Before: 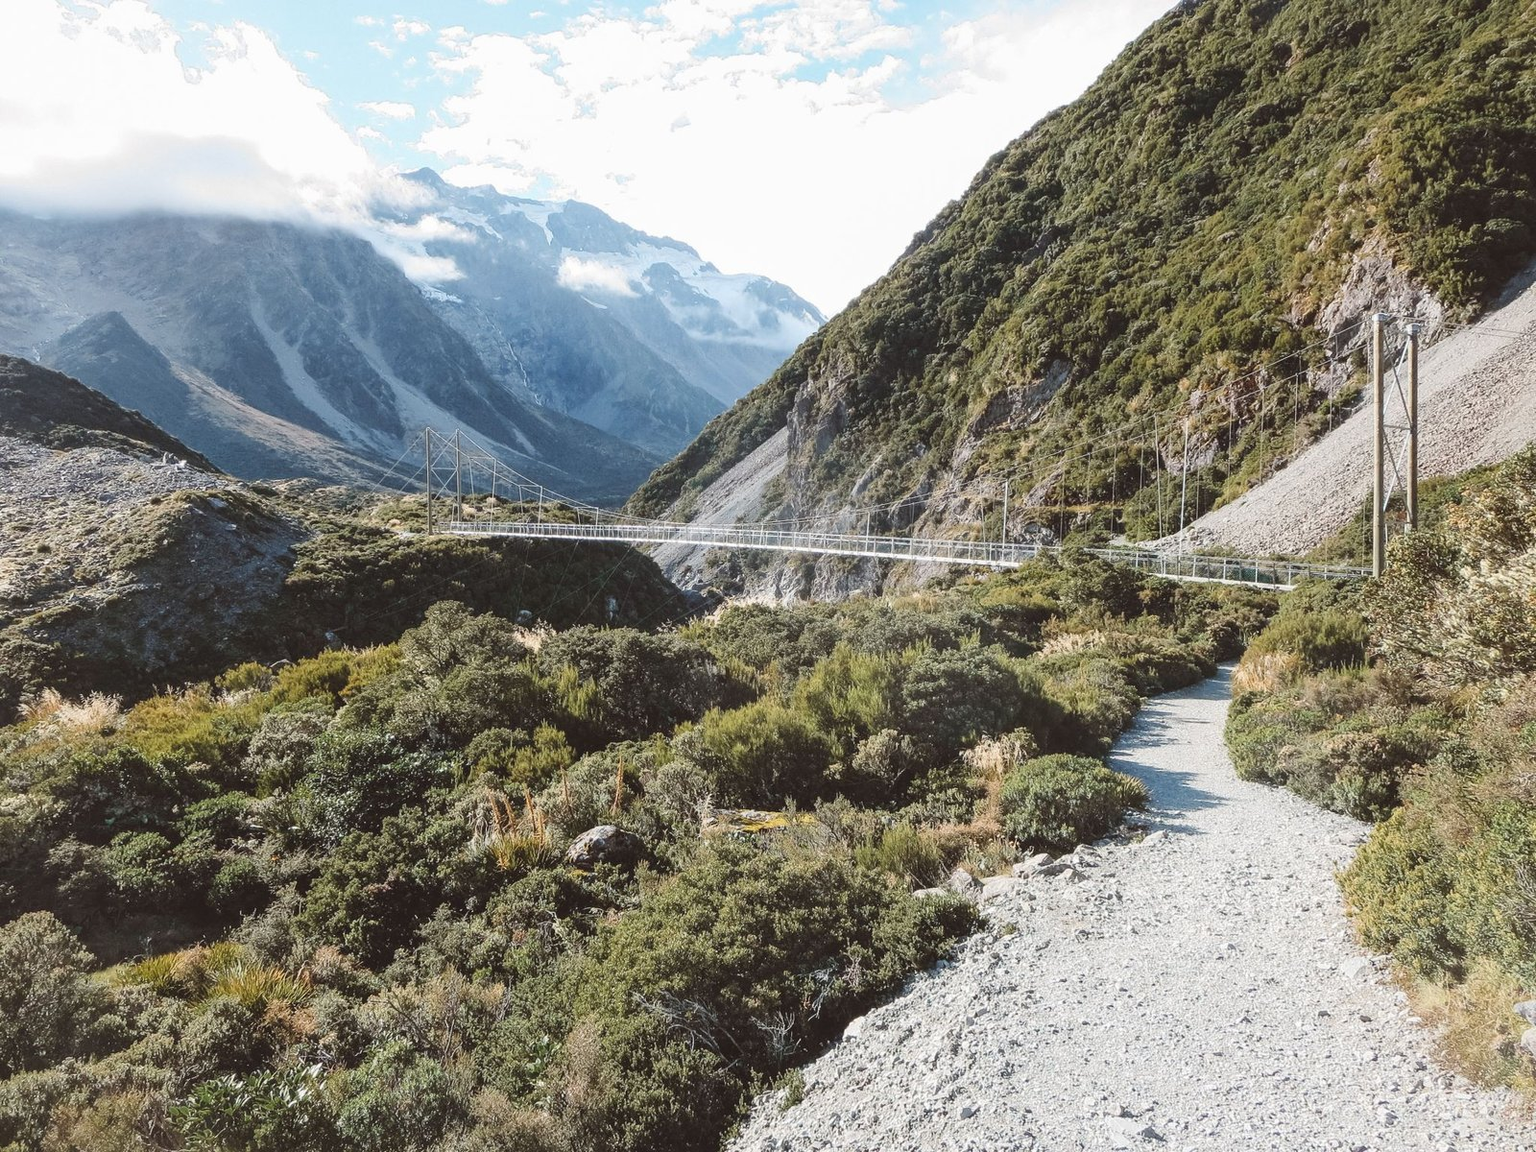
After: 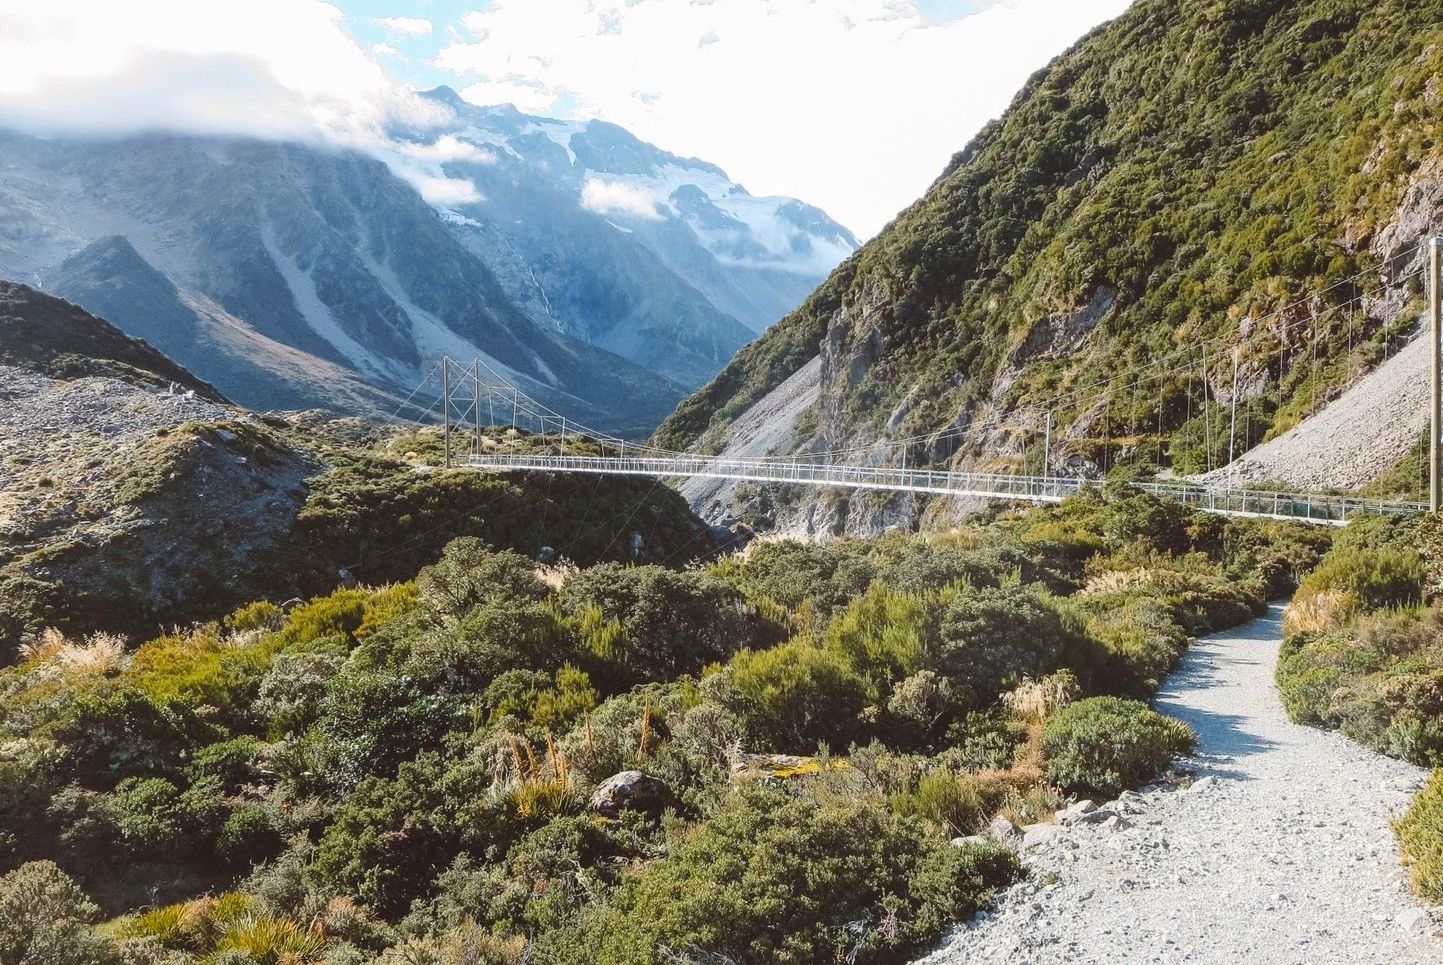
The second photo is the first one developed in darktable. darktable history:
crop: top 7.443%, right 9.754%, bottom 12.101%
color balance rgb: perceptual saturation grading › global saturation 31.183%
